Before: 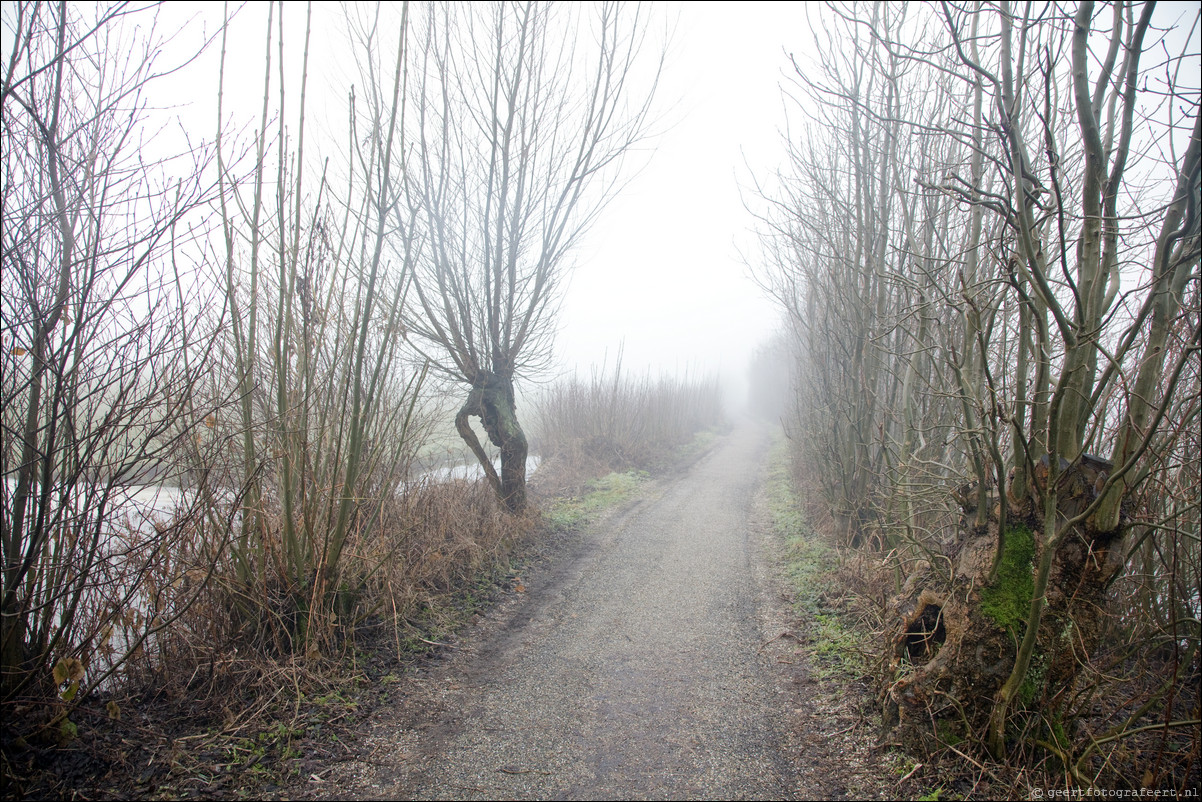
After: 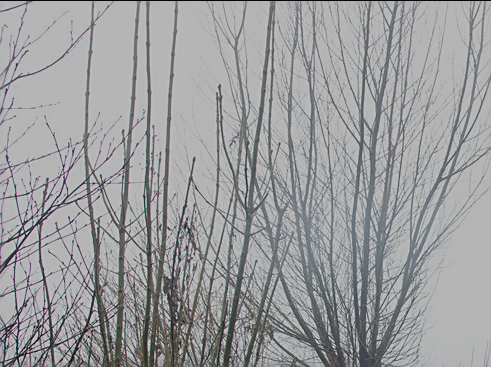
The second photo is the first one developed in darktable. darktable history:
tone curve: curves: ch0 [(0, 0.011) (0.139, 0.106) (0.295, 0.271) (0.499, 0.523) (0.739, 0.782) (0.857, 0.879) (1, 0.967)]; ch1 [(0, 0) (0.291, 0.229) (0.394, 0.365) (0.469, 0.456) (0.507, 0.504) (0.527, 0.546) (0.571, 0.614) (0.725, 0.779) (1, 1)]; ch2 [(0, 0) (0.125, 0.089) (0.35, 0.317) (0.437, 0.42) (0.502, 0.499) (0.537, 0.551) (0.613, 0.636) (1, 1)], preserve colors none
exposure: exposure -0.328 EV, compensate exposure bias true, compensate highlight preservation false
sharpen: on, module defaults
crop and rotate: left 11.092%, top 0.087%, right 48.019%, bottom 54.033%
